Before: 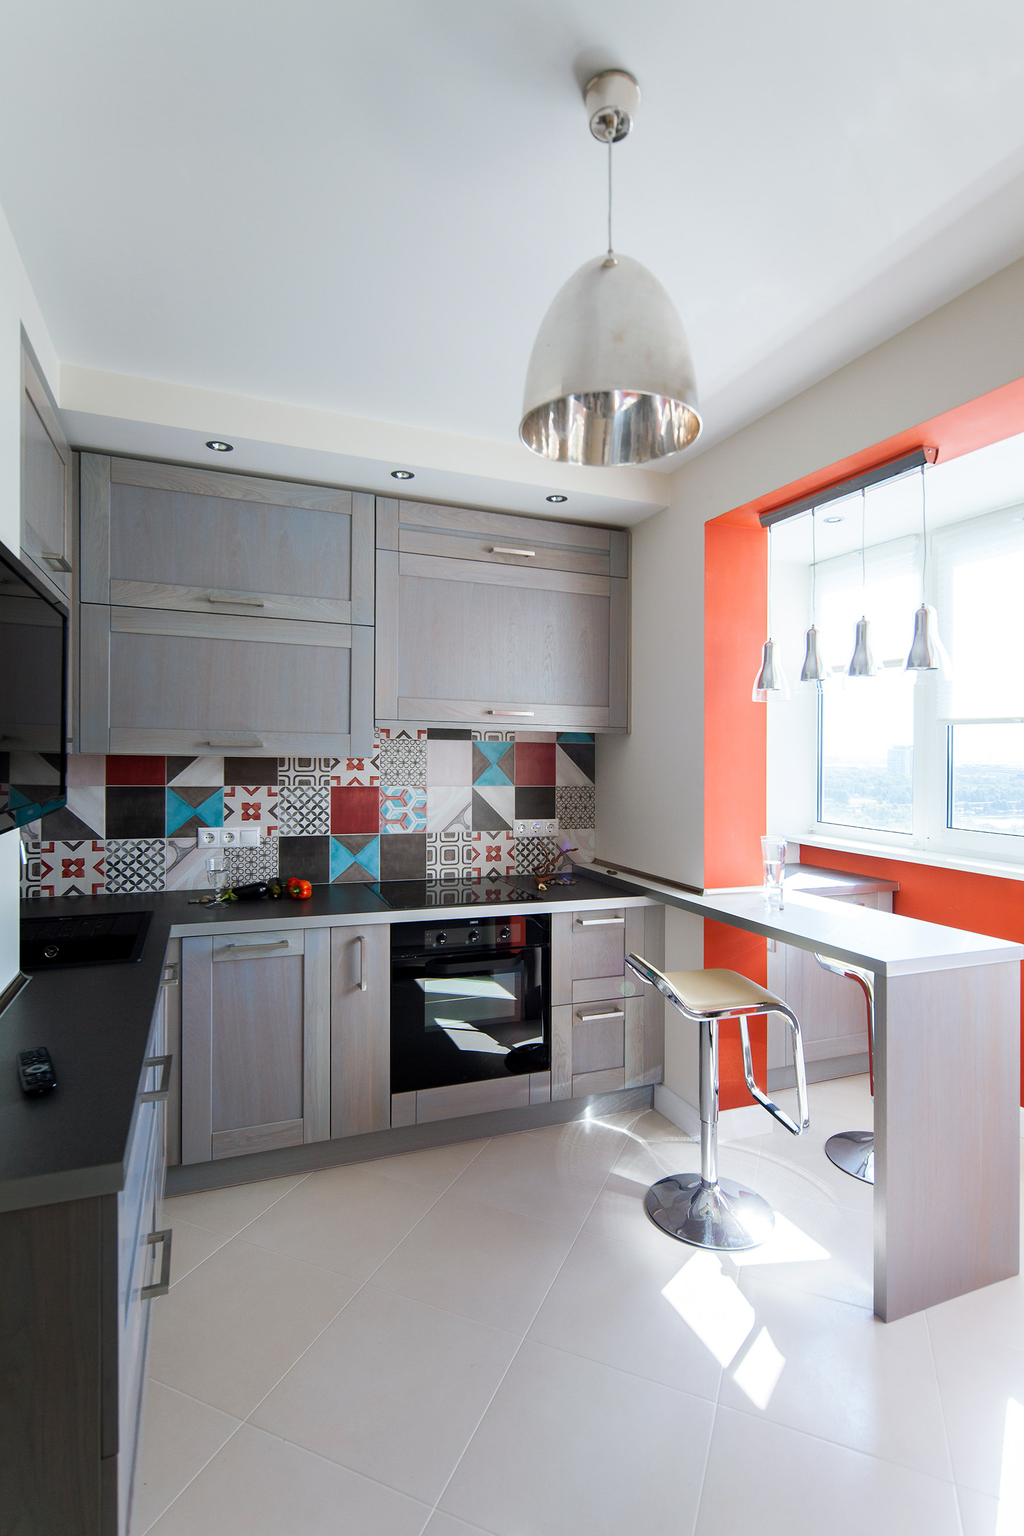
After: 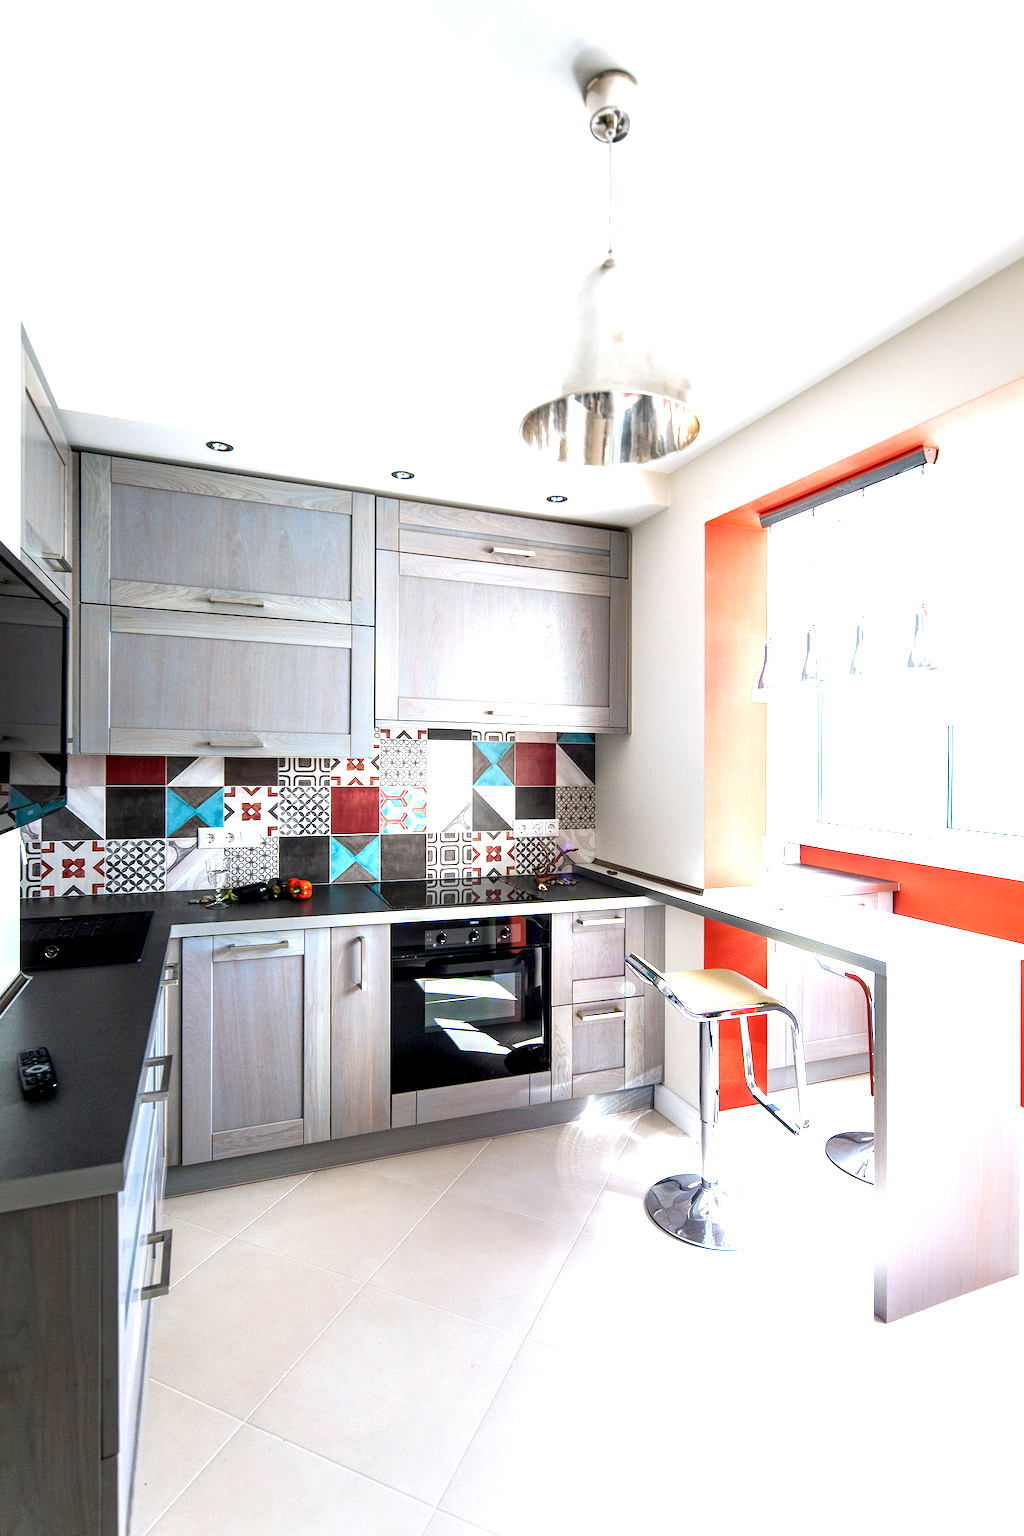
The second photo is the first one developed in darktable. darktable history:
sharpen: radius 5.325, amount 0.312, threshold 26.433
local contrast: highlights 60%, shadows 60%, detail 160%
exposure: black level correction 0, exposure 1.2 EV, compensate exposure bias true, compensate highlight preservation false
